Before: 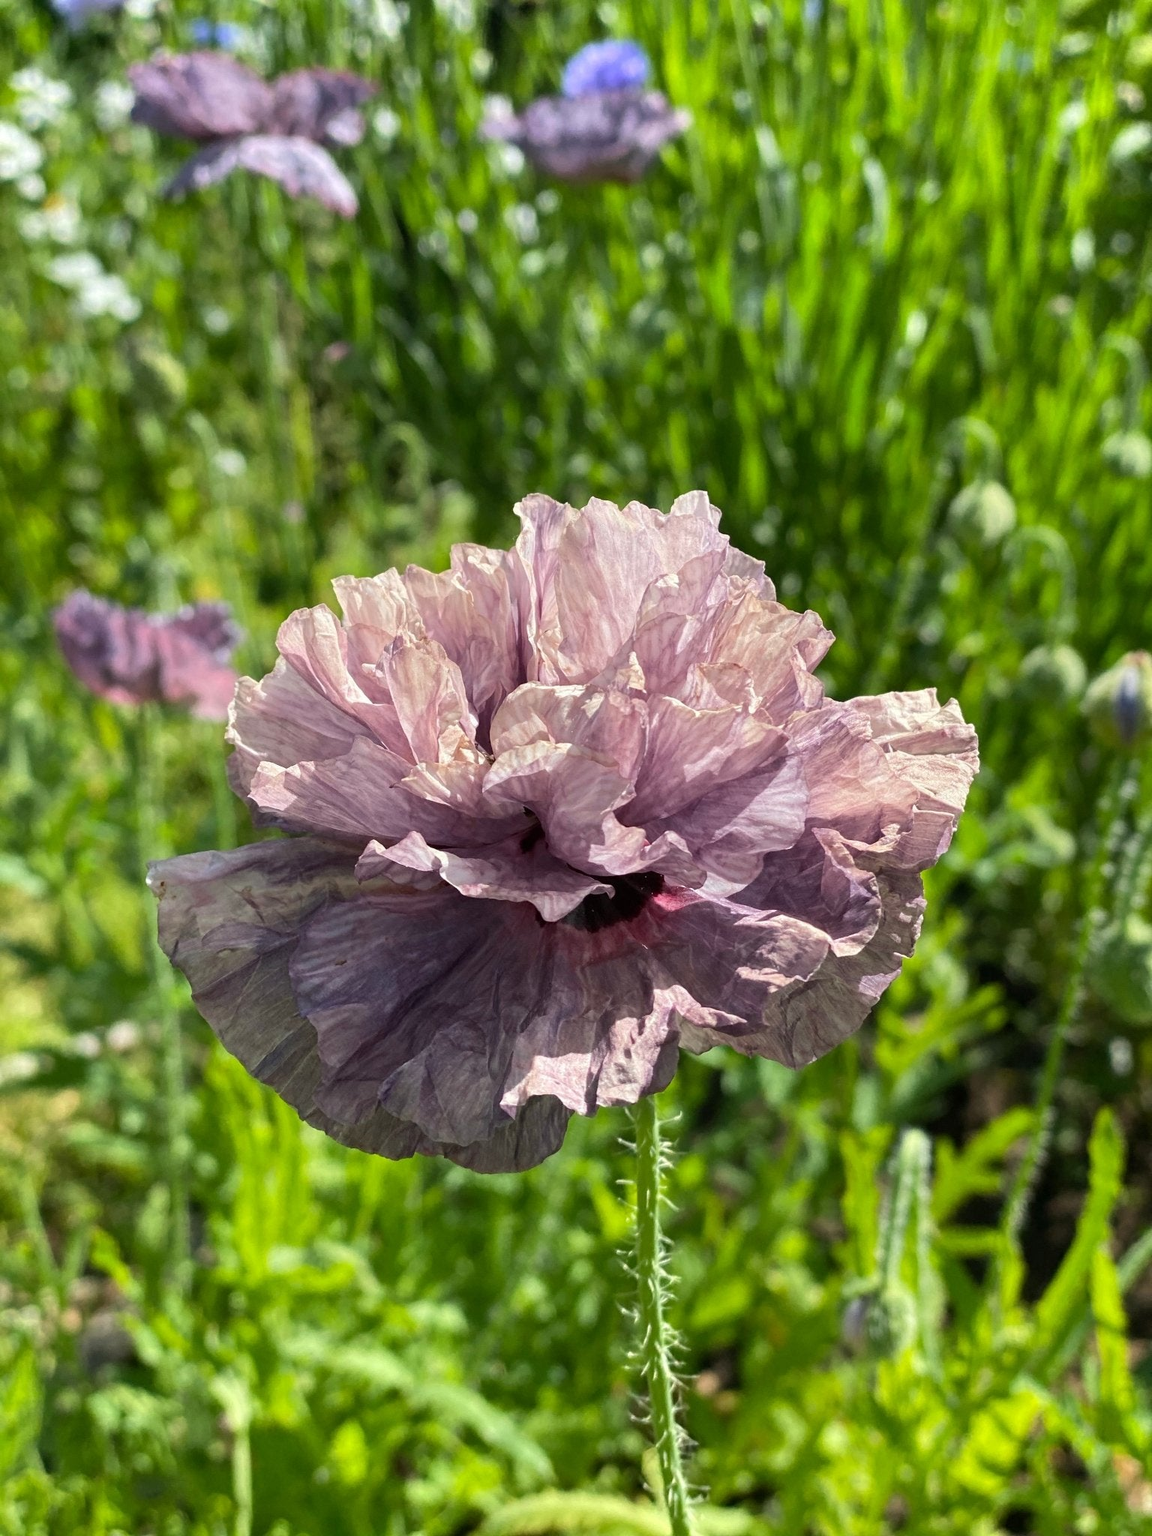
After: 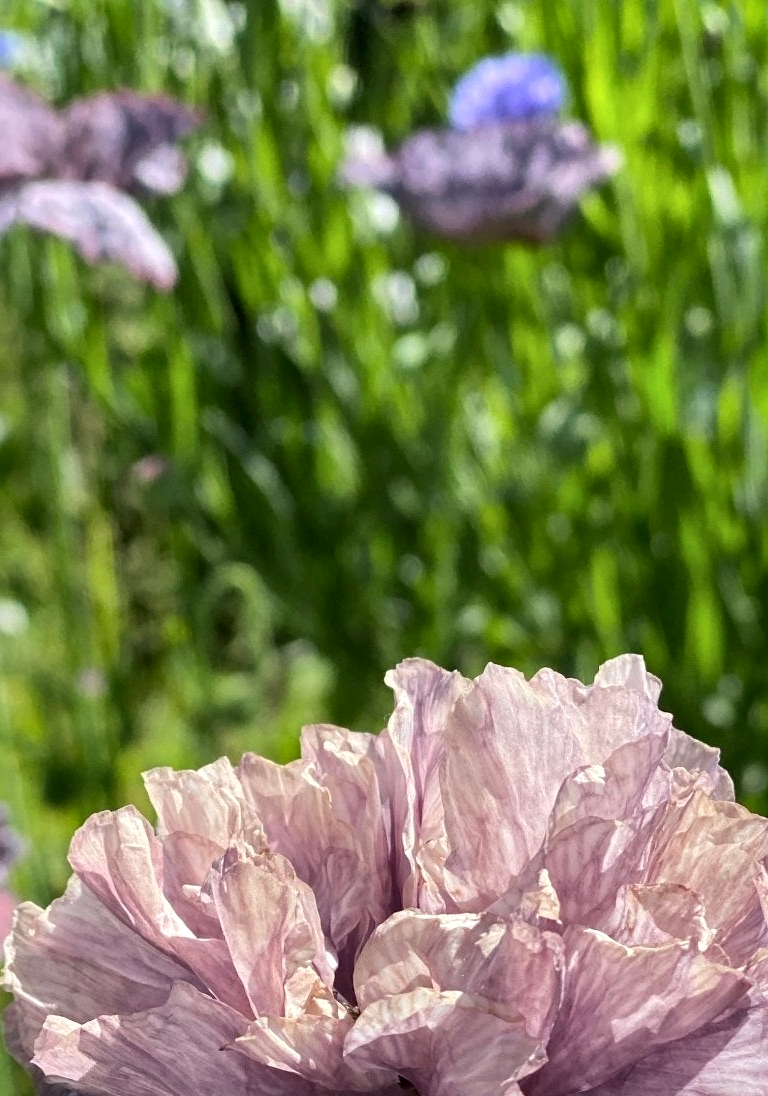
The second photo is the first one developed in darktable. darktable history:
local contrast: mode bilateral grid, contrast 20, coarseness 50, detail 130%, midtone range 0.2
crop: left 19.556%, right 30.401%, bottom 46.458%
